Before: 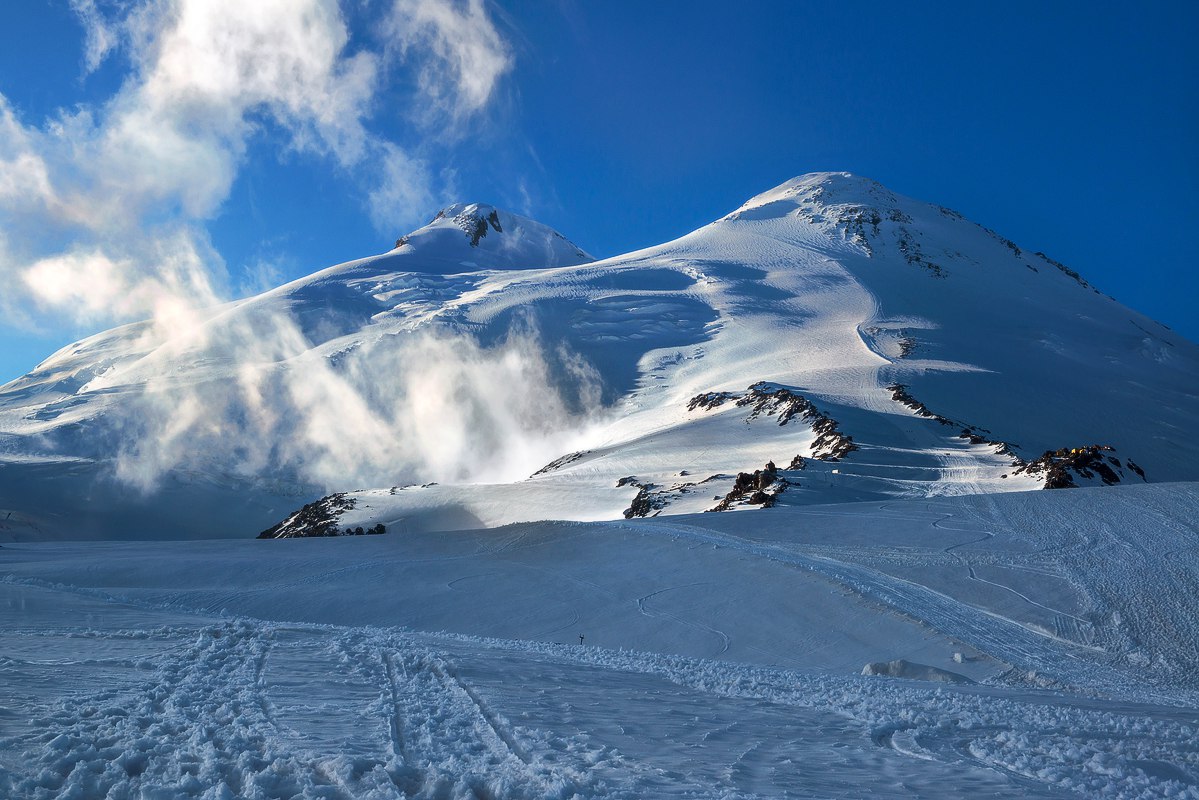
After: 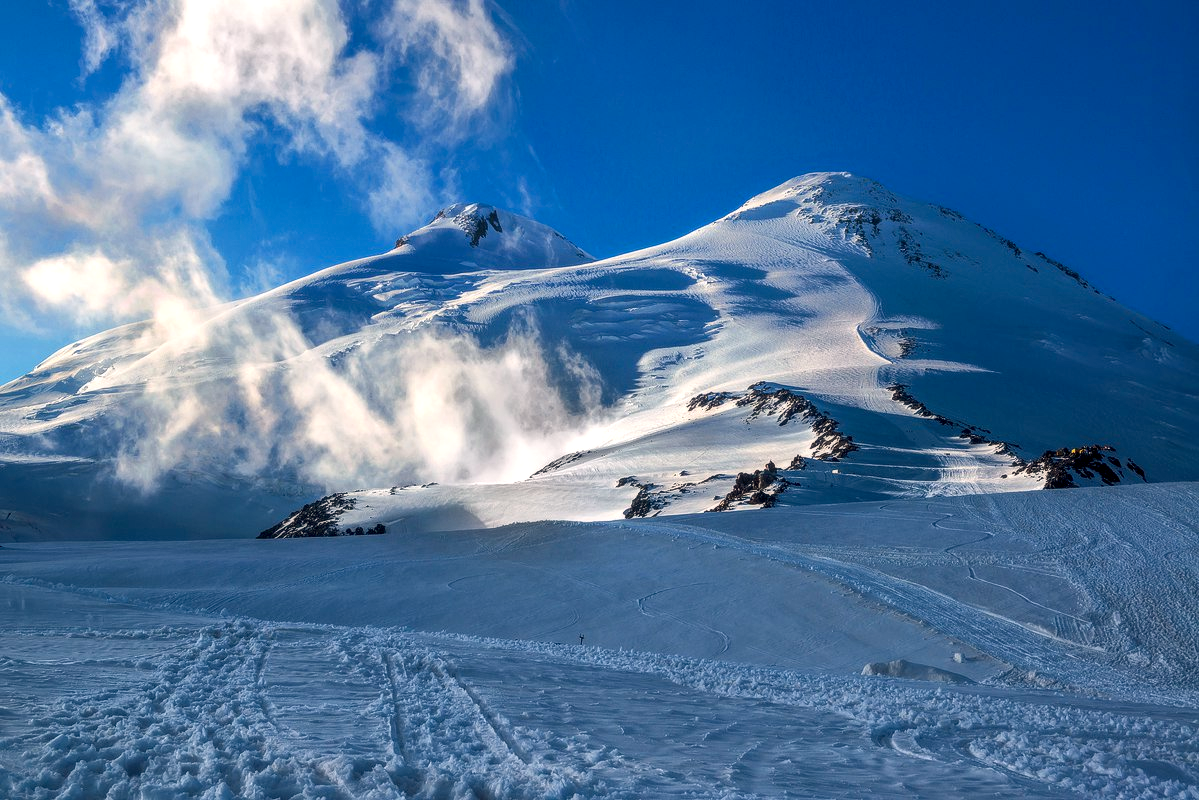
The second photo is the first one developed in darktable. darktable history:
local contrast: detail 130%
color balance rgb: shadows lift › hue 87.51°, highlights gain › chroma 1.62%, highlights gain › hue 55.1°, global offset › chroma 0.06%, global offset › hue 253.66°, linear chroma grading › global chroma 0.5%, perceptual saturation grading › global saturation 16.38%
